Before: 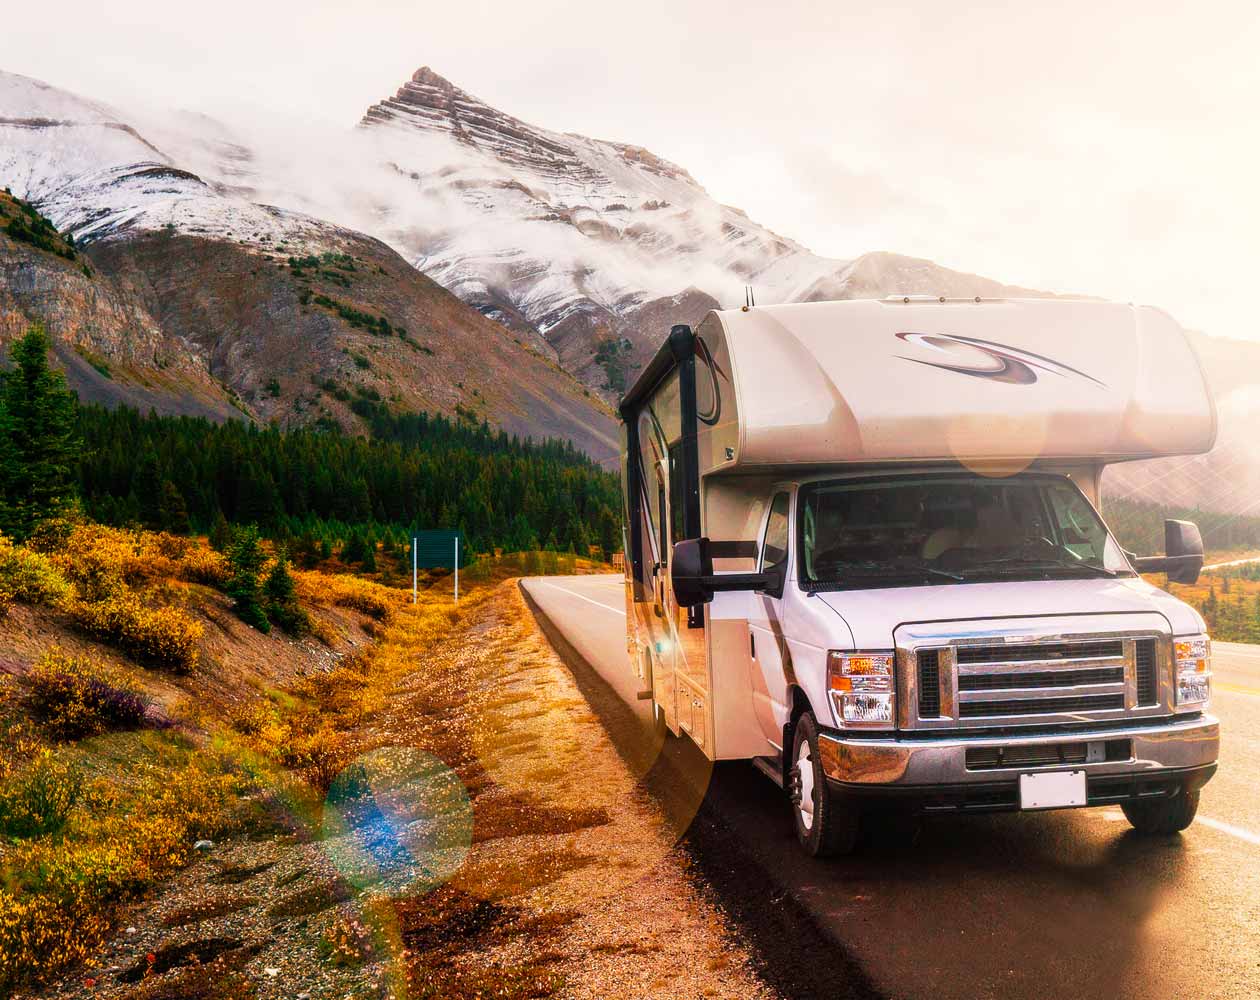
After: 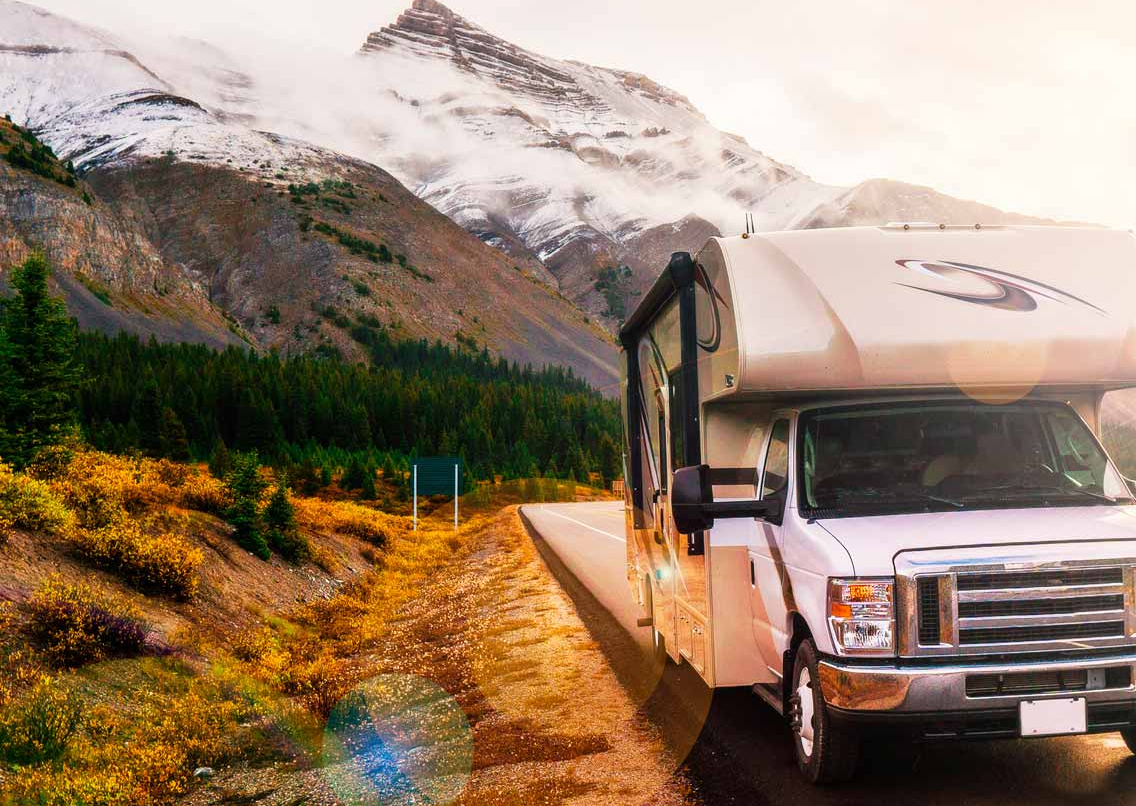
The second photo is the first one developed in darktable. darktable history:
crop: top 7.393%, right 9.834%, bottom 11.979%
